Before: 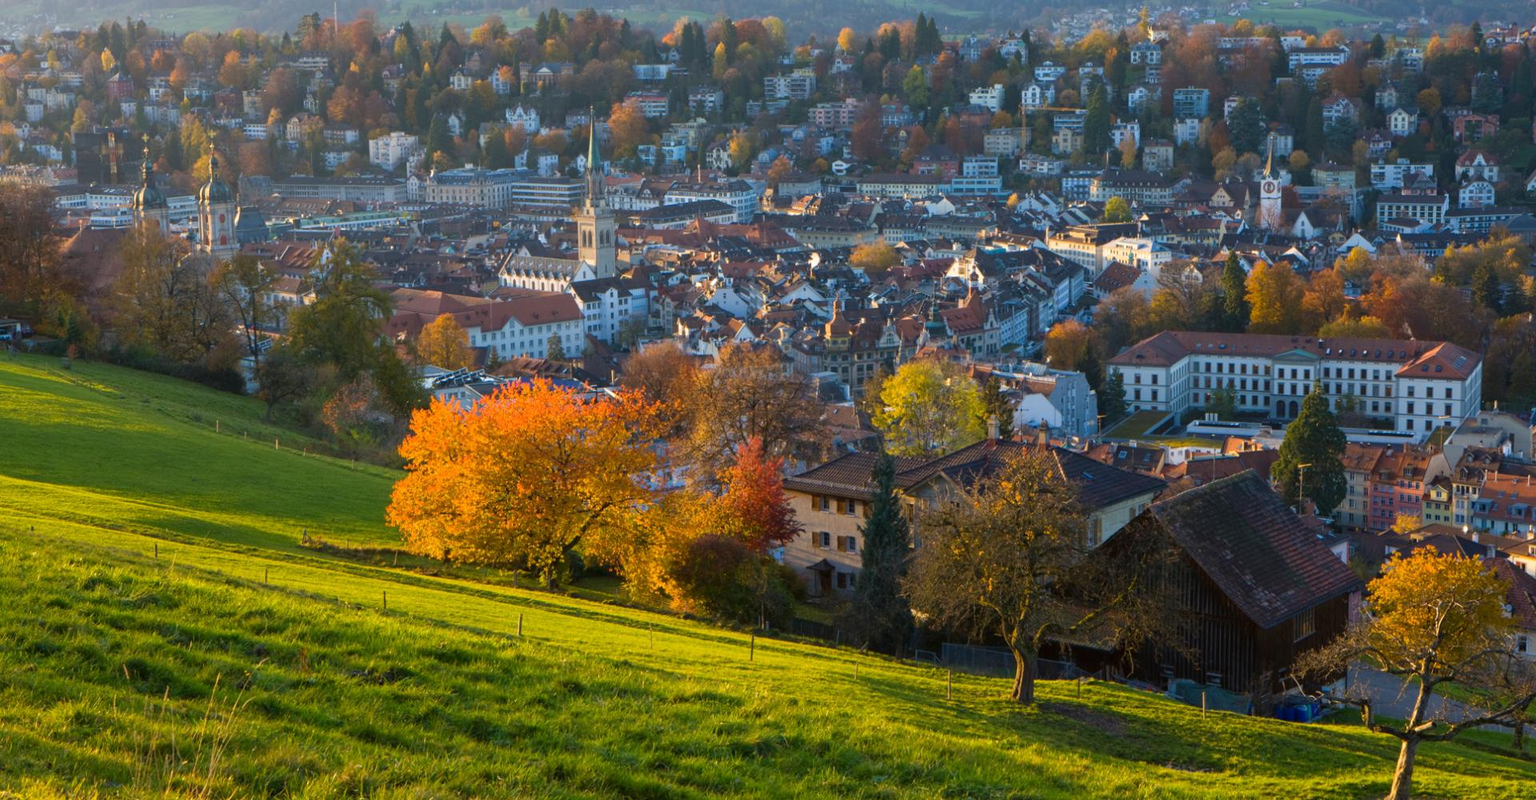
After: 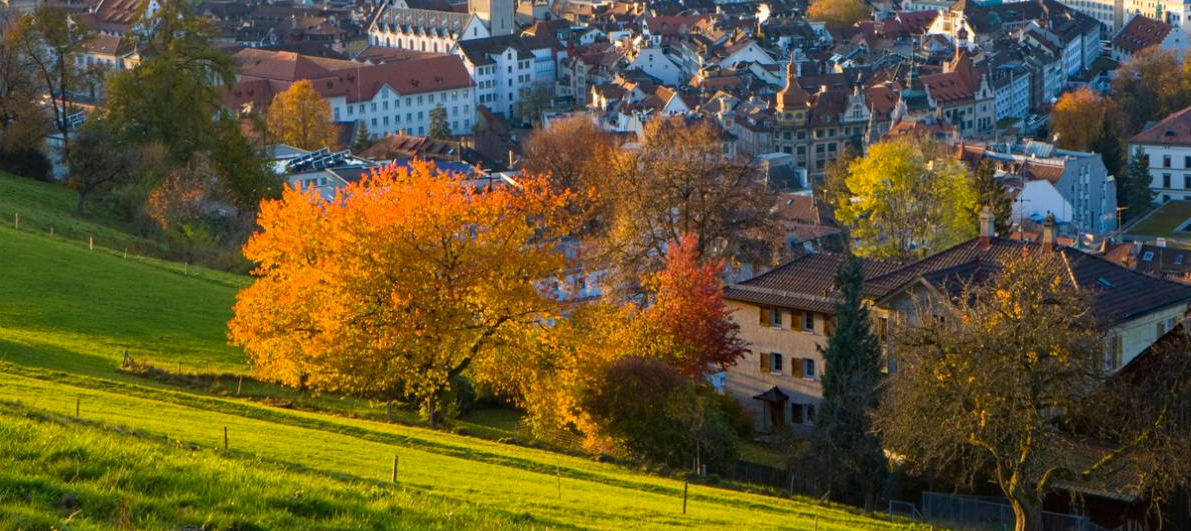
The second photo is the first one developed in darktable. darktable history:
crop: left 13.312%, top 31.28%, right 24.627%, bottom 15.582%
haze removal: strength 0.25, distance 0.25, compatibility mode true, adaptive false
